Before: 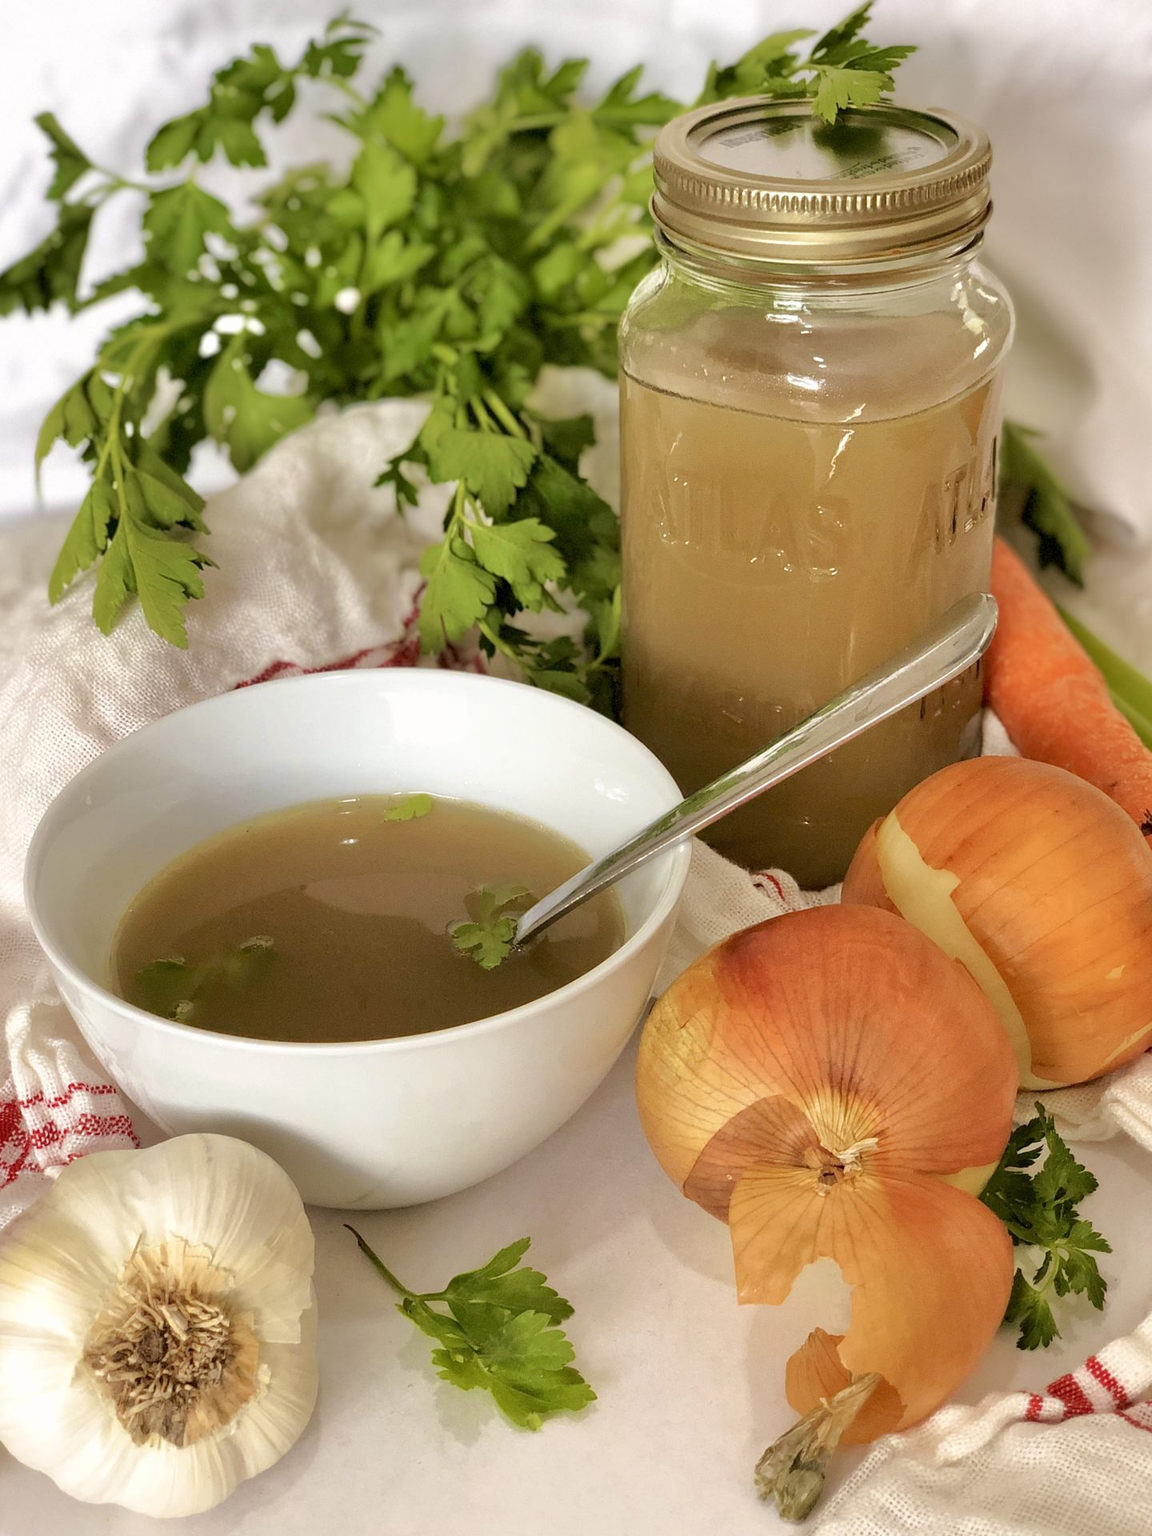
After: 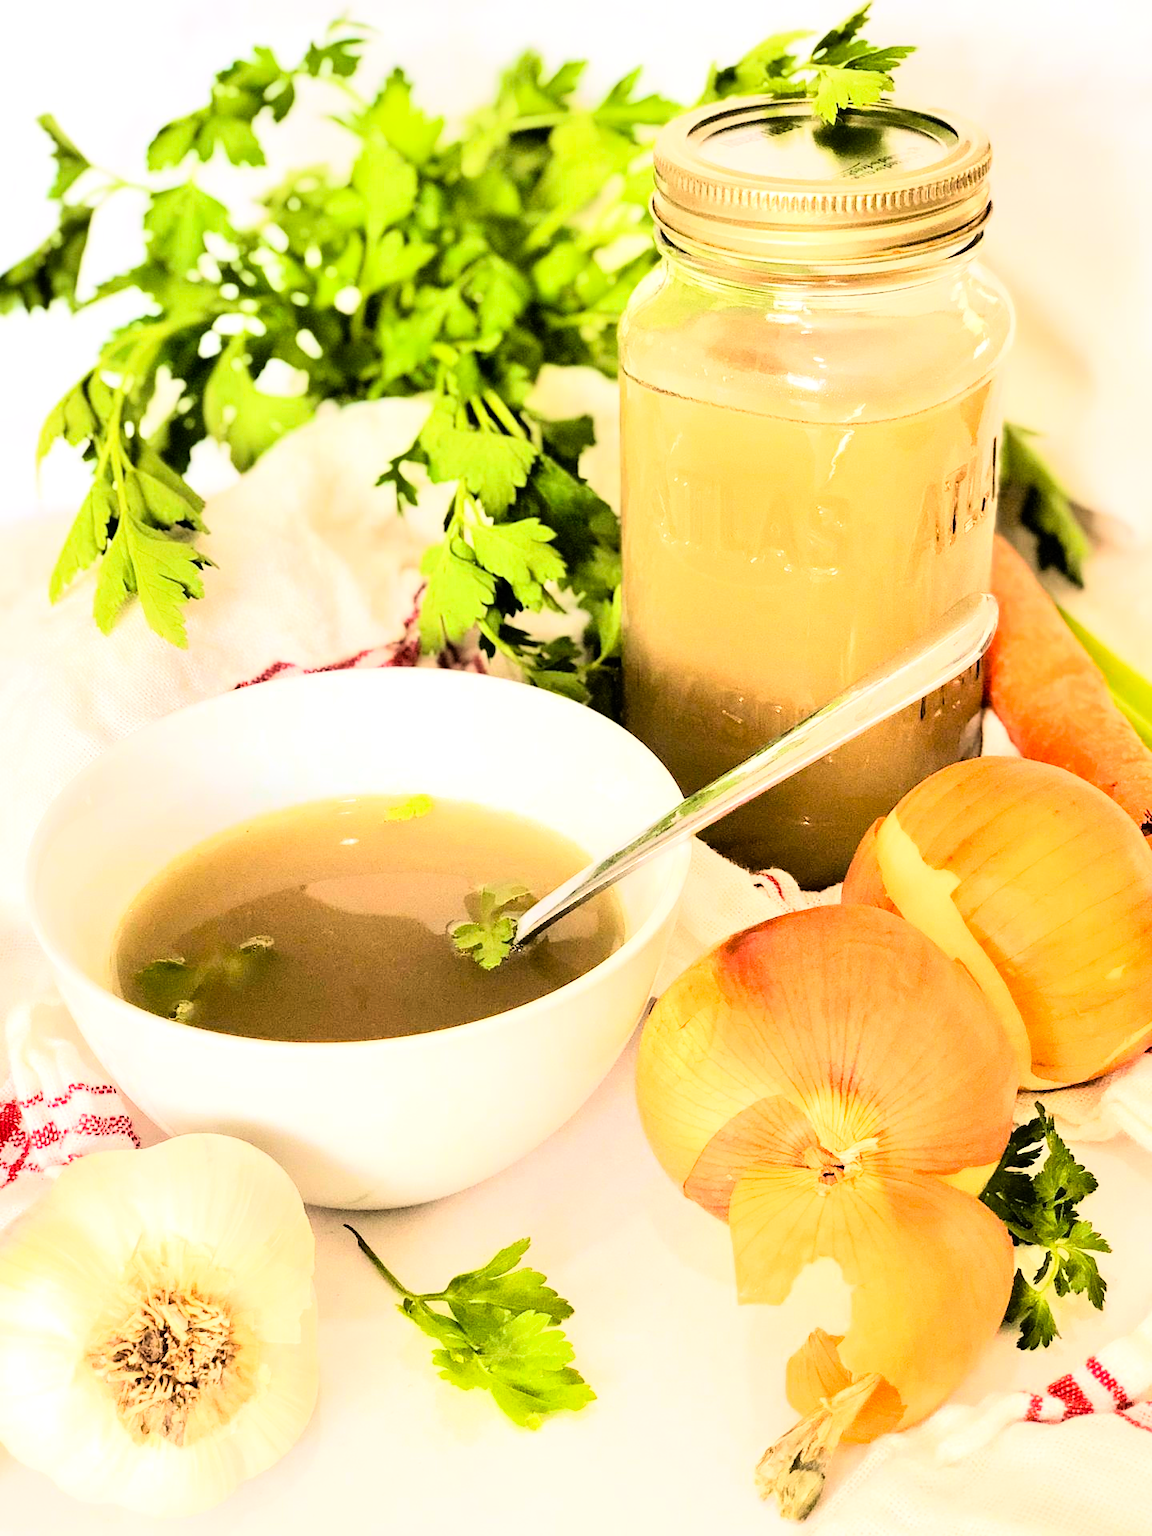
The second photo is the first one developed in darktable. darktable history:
rgb curve: curves: ch0 [(0, 0) (0.21, 0.15) (0.24, 0.21) (0.5, 0.75) (0.75, 0.96) (0.89, 0.99) (1, 1)]; ch1 [(0, 0.02) (0.21, 0.13) (0.25, 0.2) (0.5, 0.67) (0.75, 0.9) (0.89, 0.97) (1, 1)]; ch2 [(0, 0.02) (0.21, 0.13) (0.25, 0.2) (0.5, 0.67) (0.75, 0.9) (0.89, 0.97) (1, 1)], compensate middle gray true
exposure: black level correction 0, exposure 0.5 EV, compensate exposure bias true, compensate highlight preservation false
